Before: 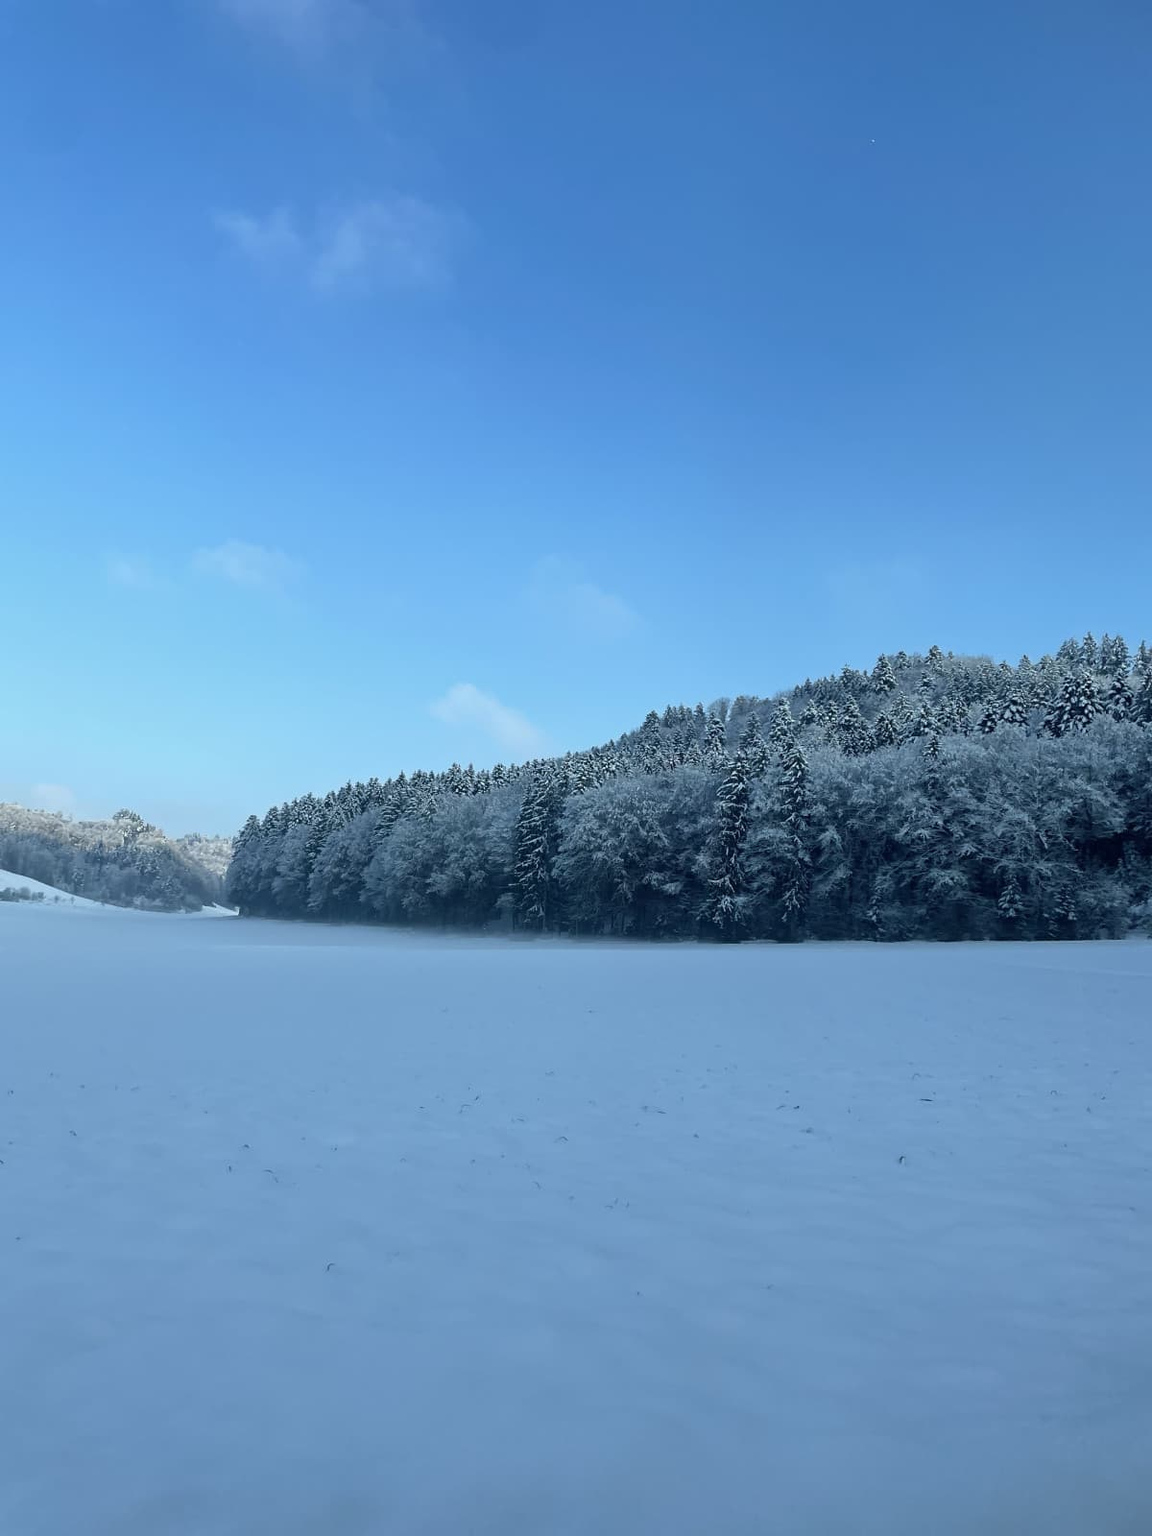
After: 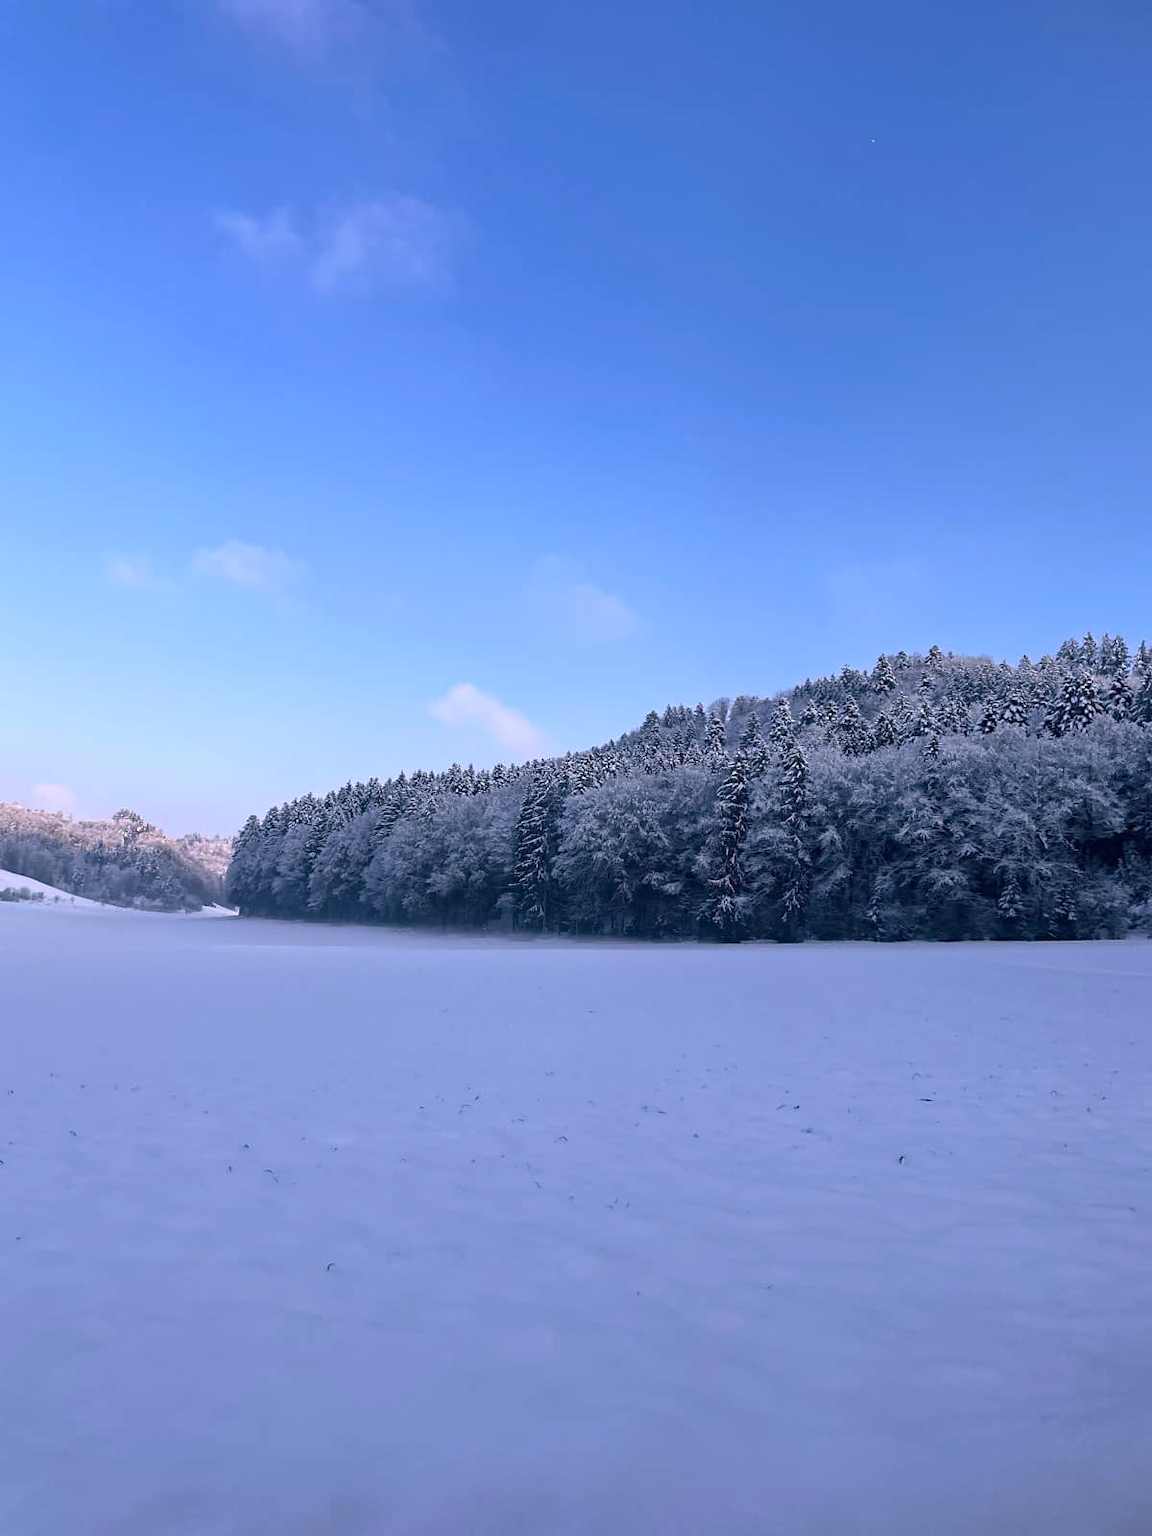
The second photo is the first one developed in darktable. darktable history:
tone equalizer: on, module defaults
white balance: red 1.188, blue 1.11
haze removal: compatibility mode true, adaptive false
